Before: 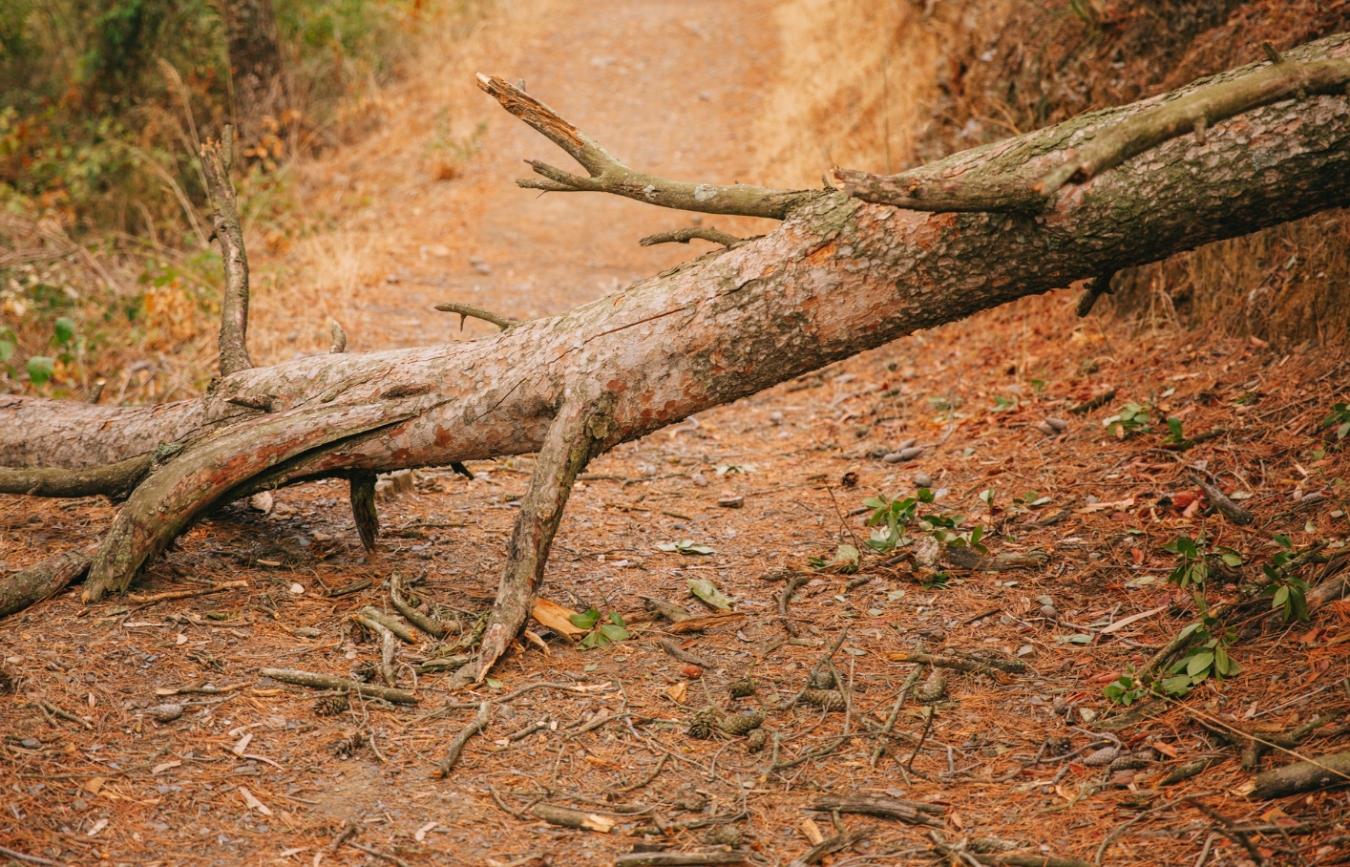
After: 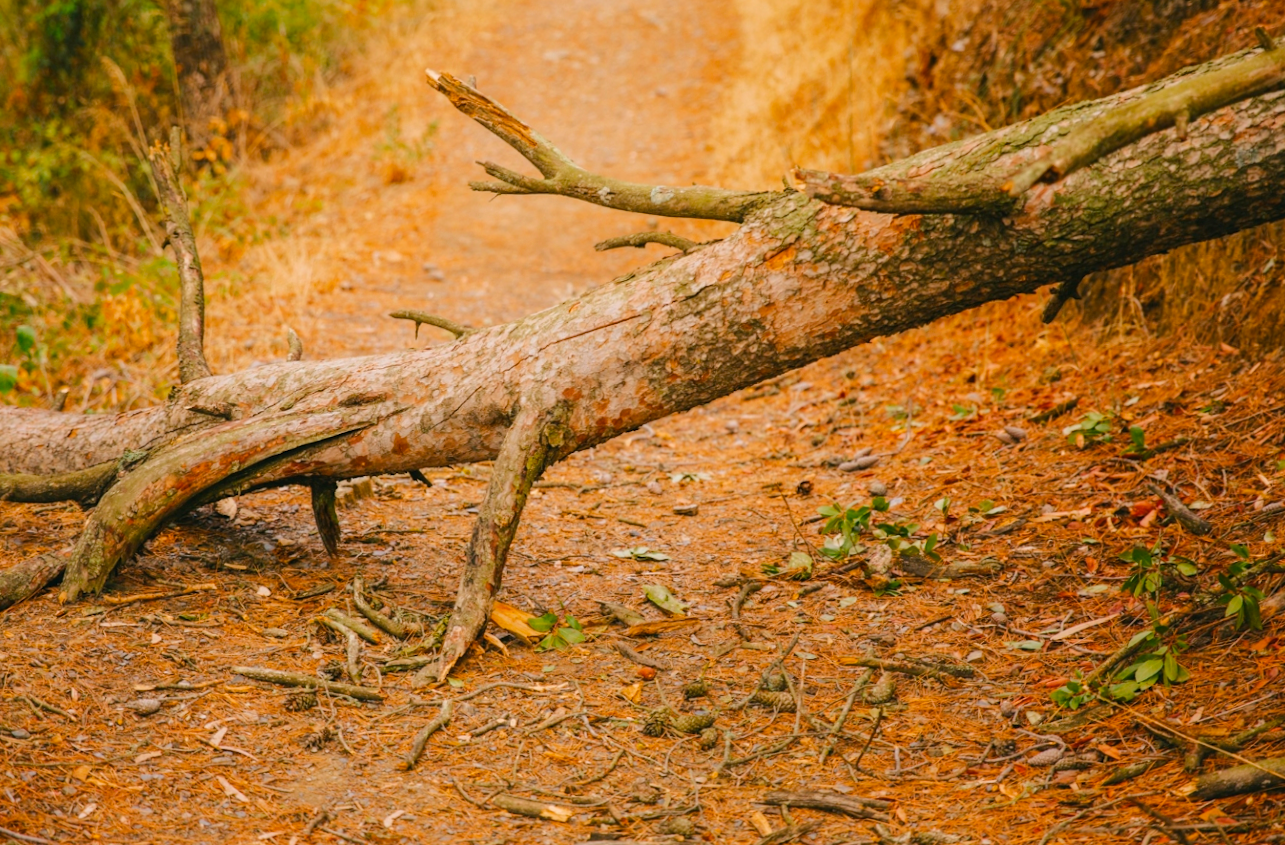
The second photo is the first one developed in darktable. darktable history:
rotate and perspective: rotation 0.074°, lens shift (vertical) 0.096, lens shift (horizontal) -0.041, crop left 0.043, crop right 0.952, crop top 0.024, crop bottom 0.979
color balance rgb: perceptual saturation grading › global saturation 25%, perceptual brilliance grading › mid-tones 10%, perceptual brilliance grading › shadows 15%, global vibrance 20%
exposure: exposure -0.072 EV, compensate highlight preservation false
